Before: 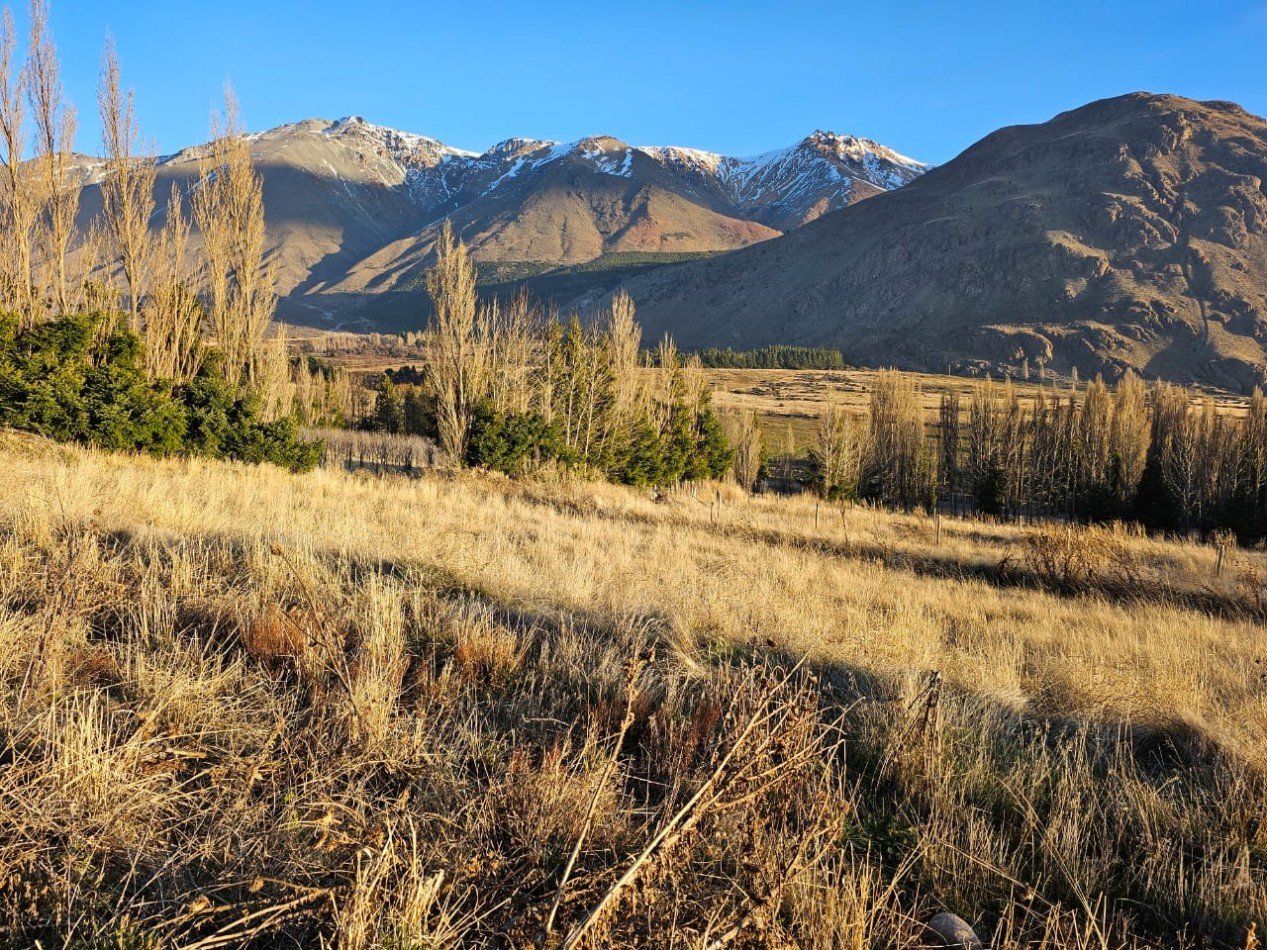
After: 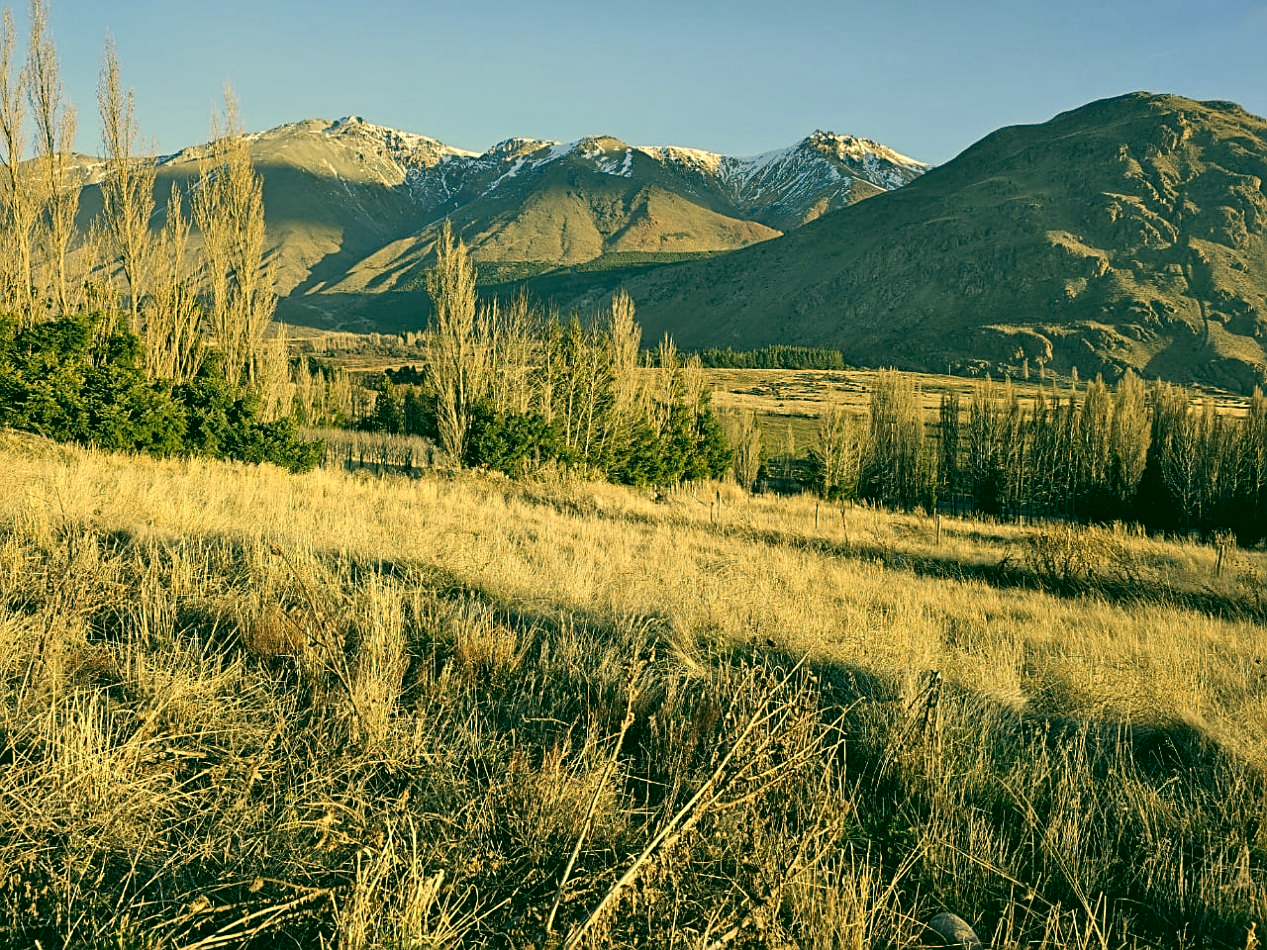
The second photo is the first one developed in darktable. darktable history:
color balance rgb: linear chroma grading › global chroma 5.763%, perceptual saturation grading › global saturation -32.382%
color correction: highlights a* 5.67, highlights b* 32.79, shadows a* -25.69, shadows b* 3.86
sharpen: on, module defaults
